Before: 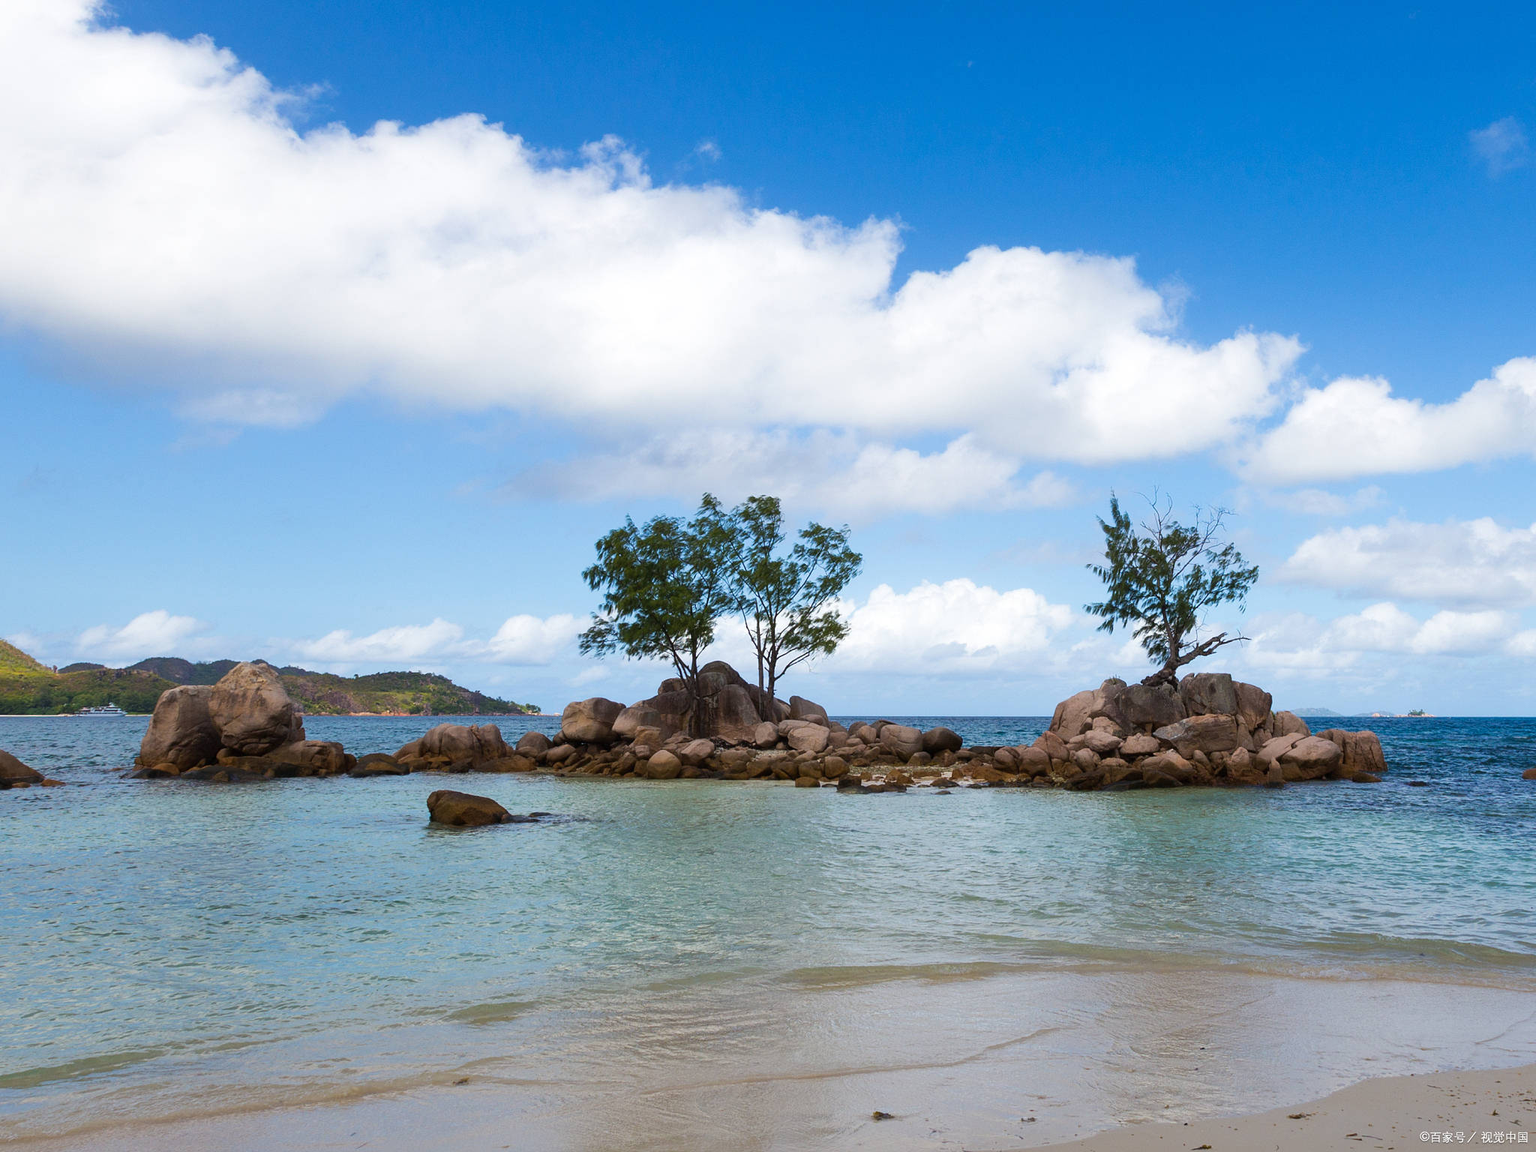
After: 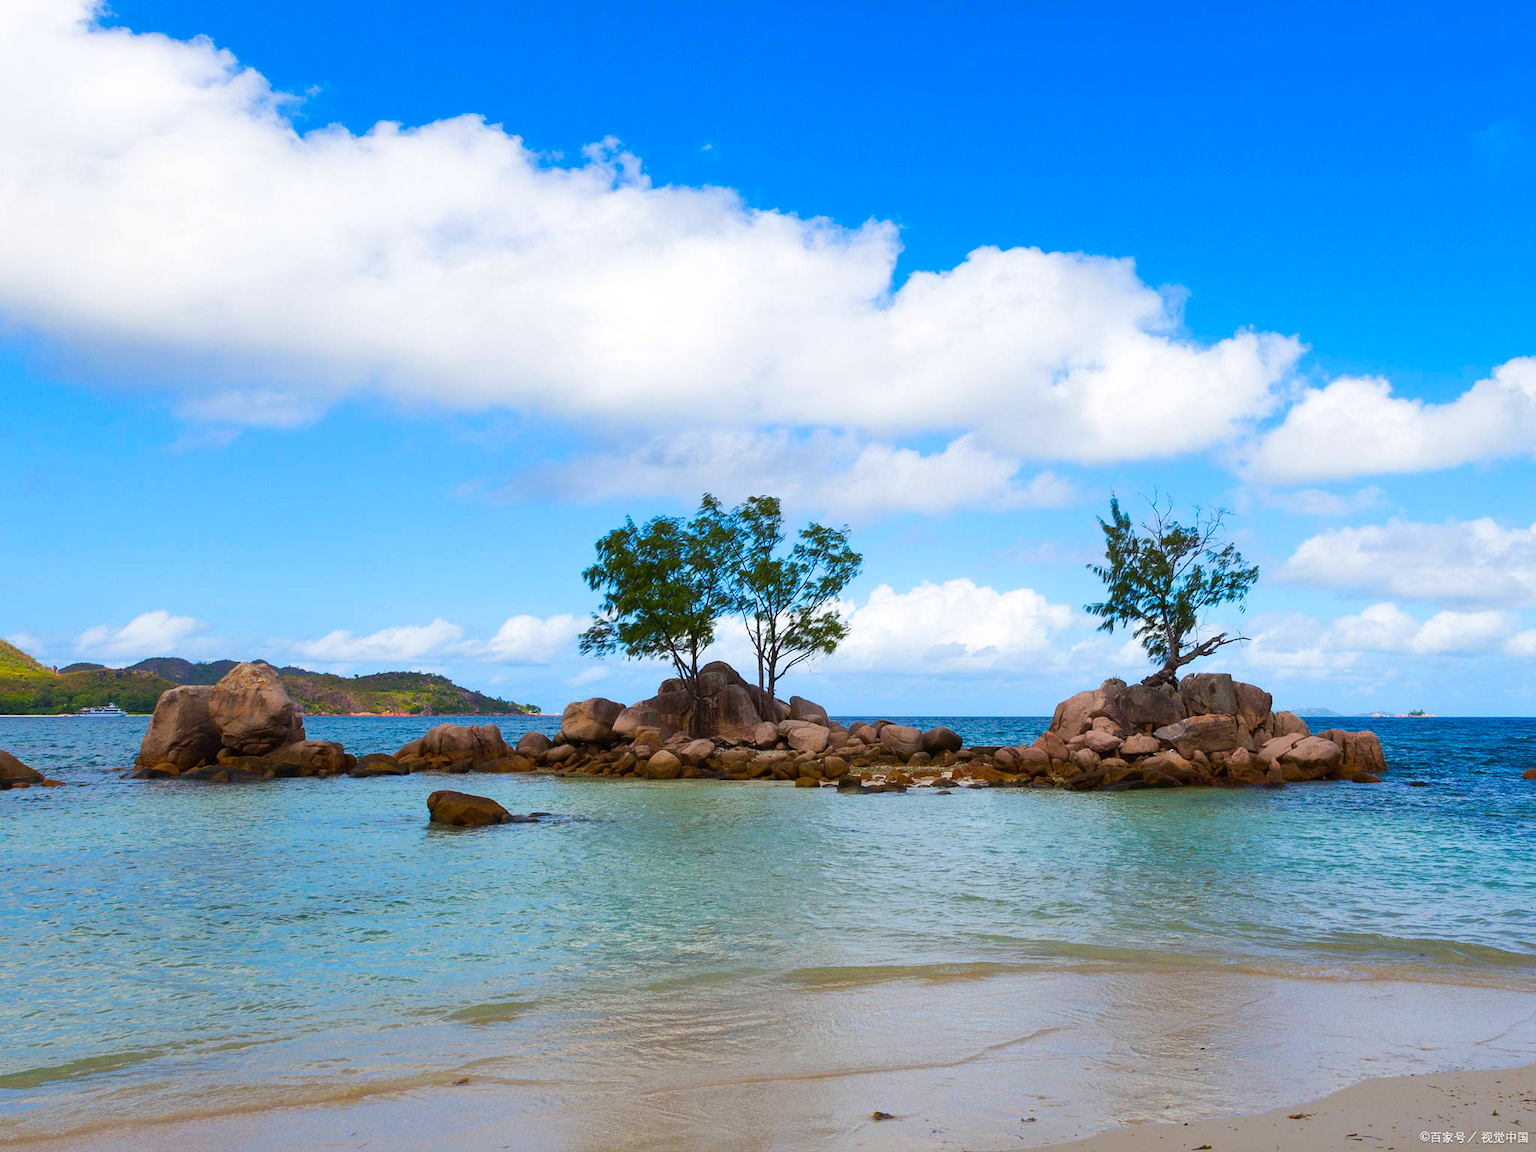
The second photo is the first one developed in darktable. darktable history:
tone equalizer: on, module defaults
contrast brightness saturation: saturation 0.5
rgb levels: preserve colors max RGB
